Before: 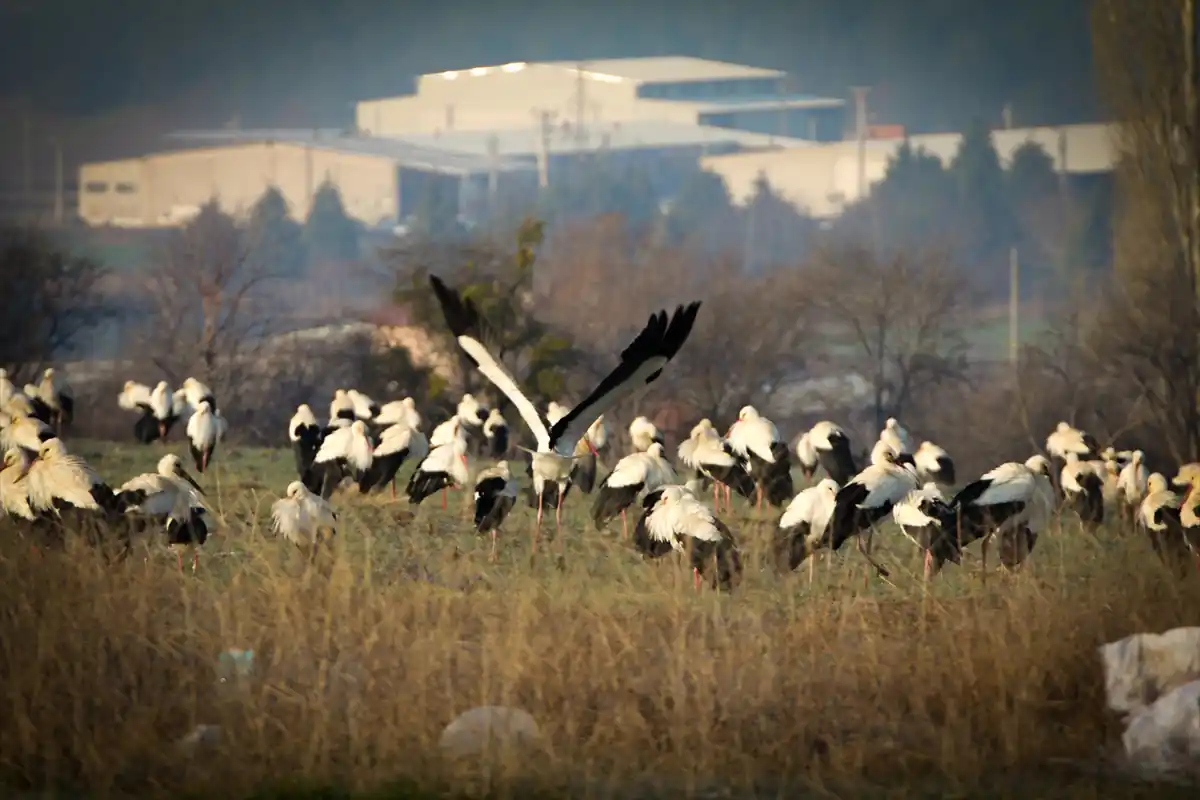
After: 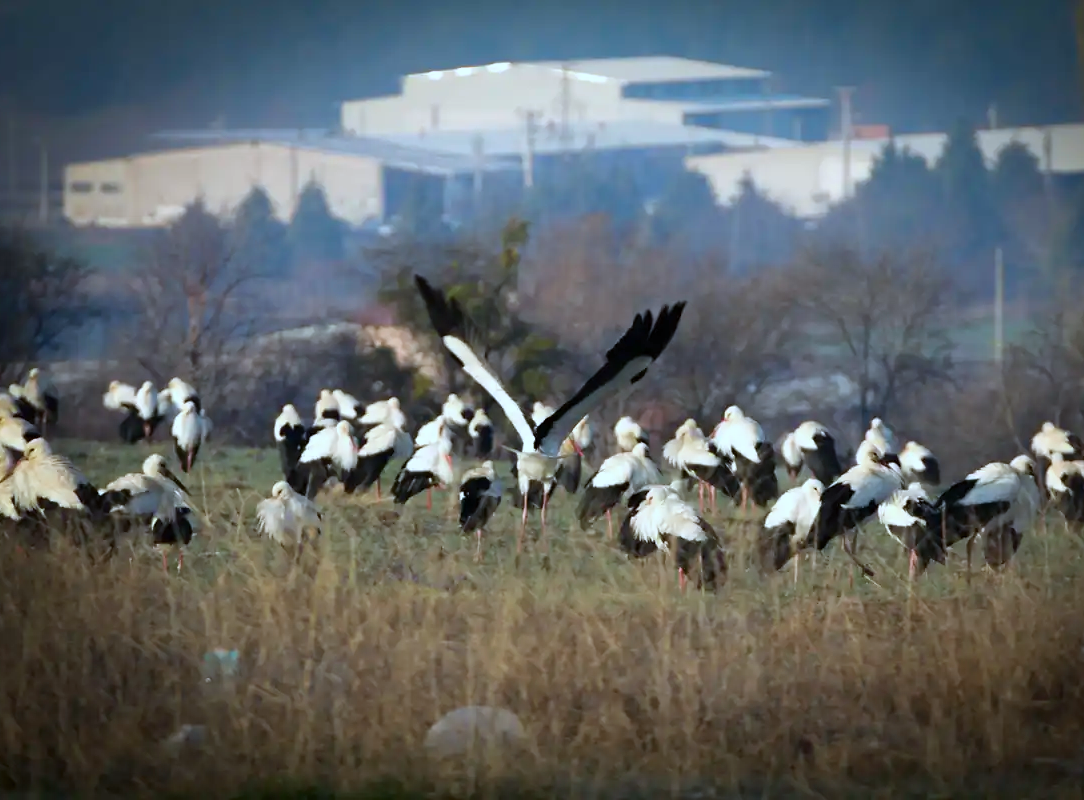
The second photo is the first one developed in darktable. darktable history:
color calibration: illuminant custom, x 0.388, y 0.387, temperature 3824.76 K
crop and rotate: left 1.252%, right 8.412%
